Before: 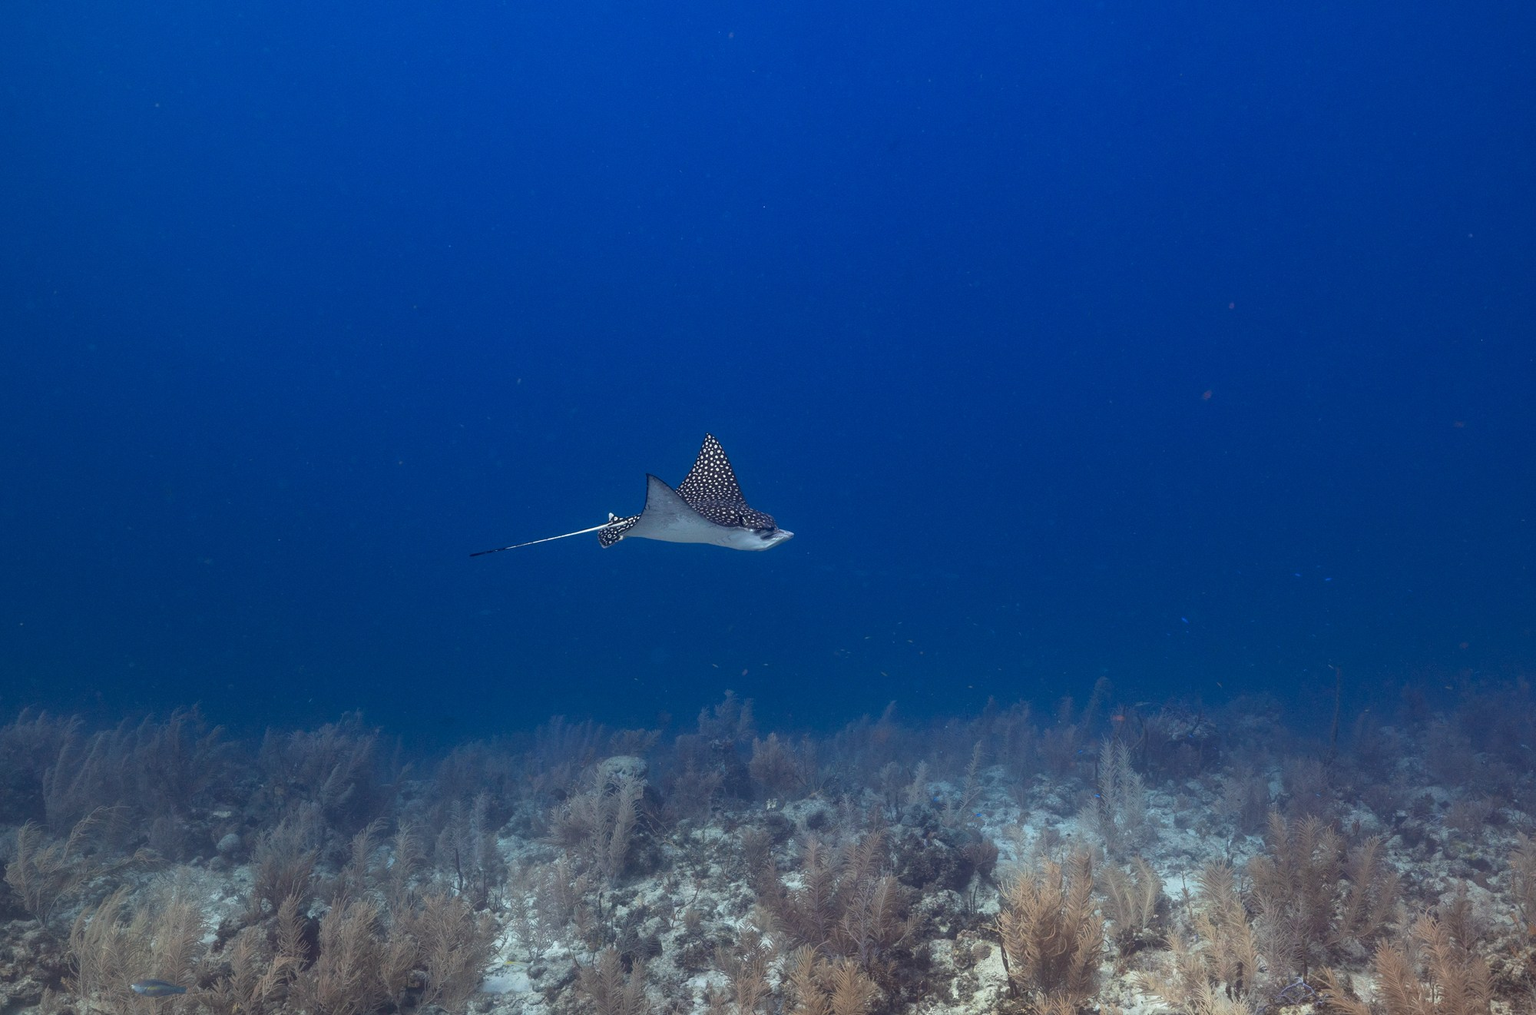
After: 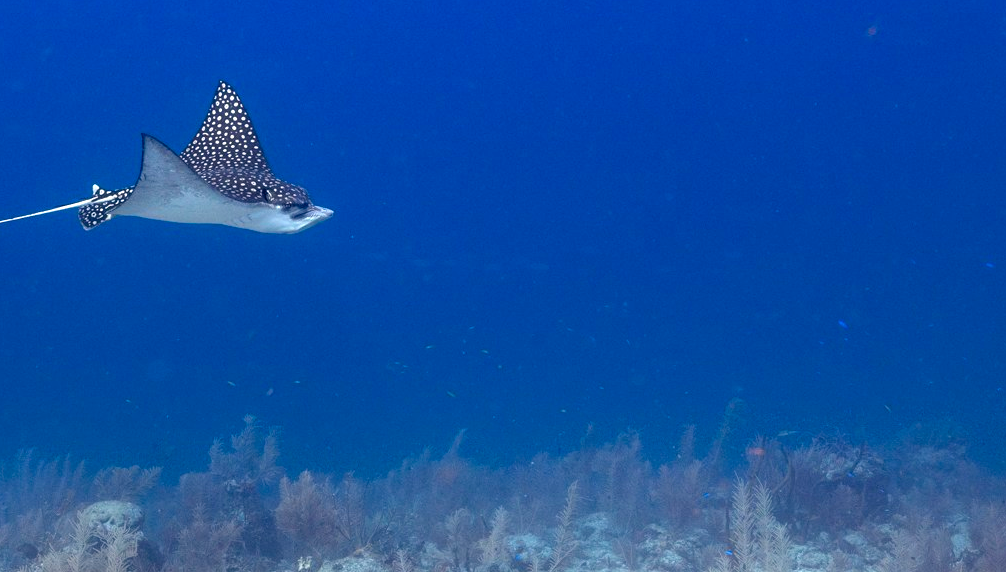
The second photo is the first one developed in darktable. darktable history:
exposure: exposure 0.74 EV, compensate highlight preservation false
crop: left 35.03%, top 36.625%, right 14.663%, bottom 20.057%
color balance rgb: shadows lift › hue 87.51°, highlights gain › chroma 0.68%, highlights gain › hue 55.1°, global offset › chroma 0.13%, global offset › hue 253.66°, linear chroma grading › global chroma 0.5%, perceptual saturation grading › global saturation 16.38%
